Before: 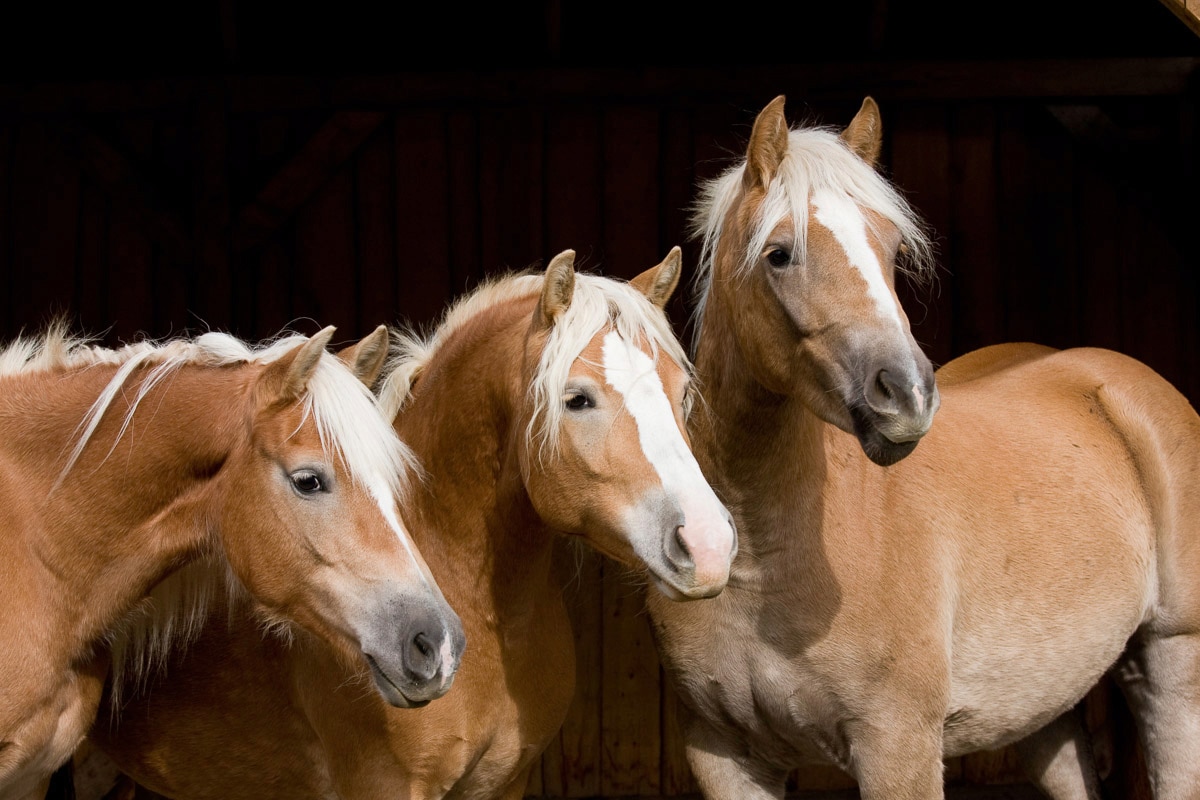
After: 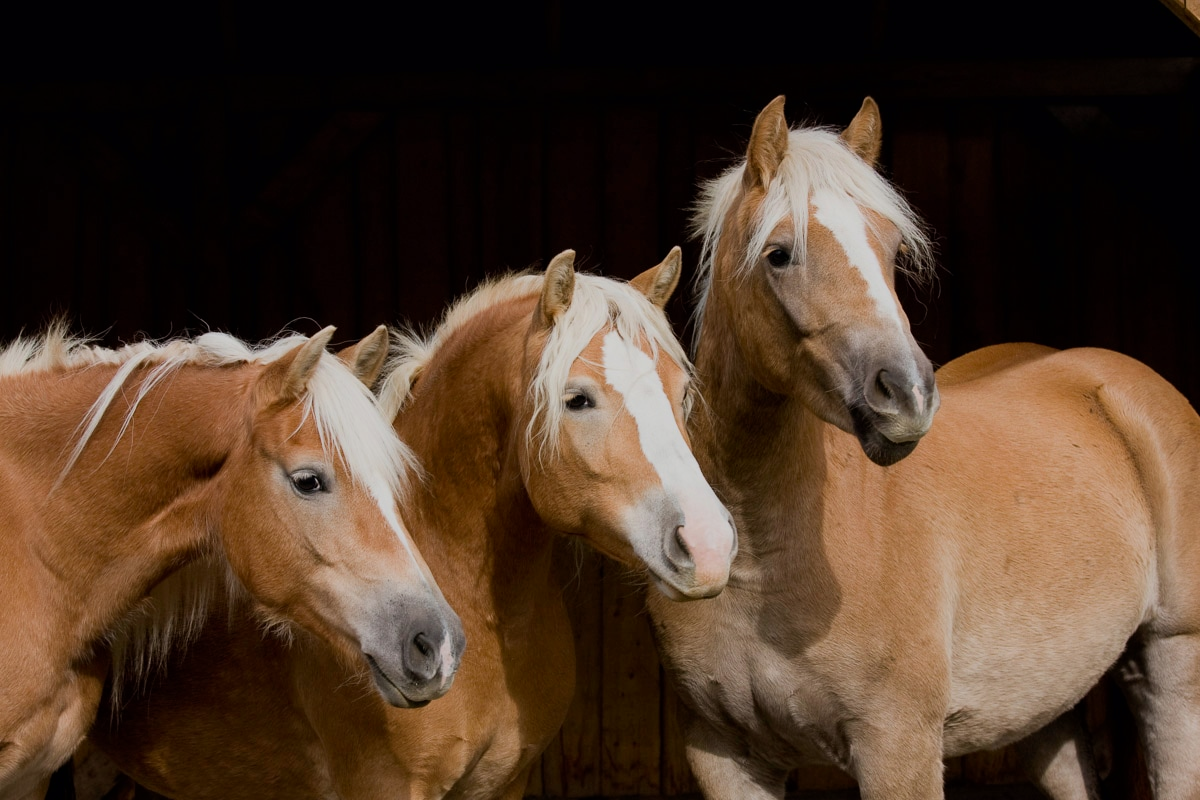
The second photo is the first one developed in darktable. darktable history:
filmic rgb: black relative exposure -11.35 EV, white relative exposure 3.22 EV, hardness 6.76, color science v6 (2022)
shadows and highlights: radius 121.13, shadows 21.4, white point adjustment -9.72, highlights -14.39, soften with gaussian
